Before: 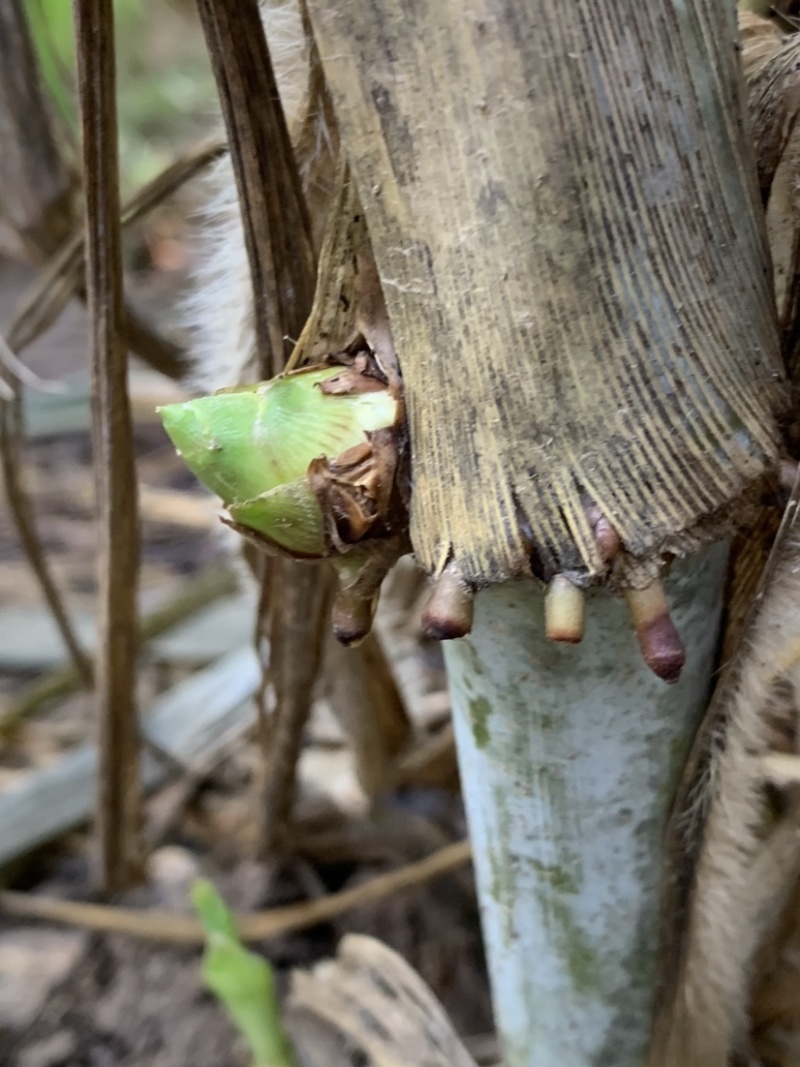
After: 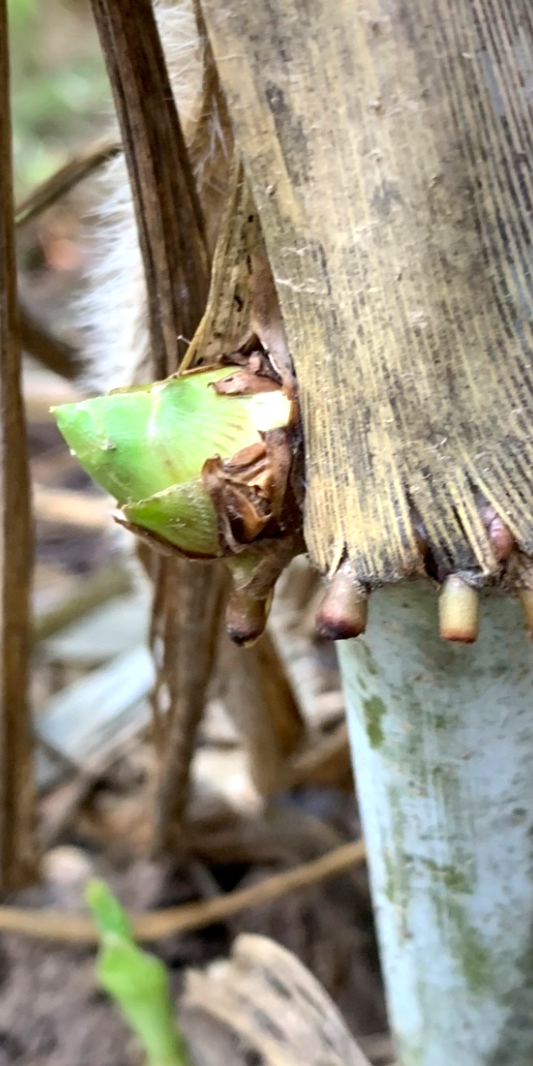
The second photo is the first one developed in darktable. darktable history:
exposure: black level correction 0.001, exposure 0.5 EV, compensate exposure bias true, compensate highlight preservation false
crop and rotate: left 13.409%, right 19.924%
